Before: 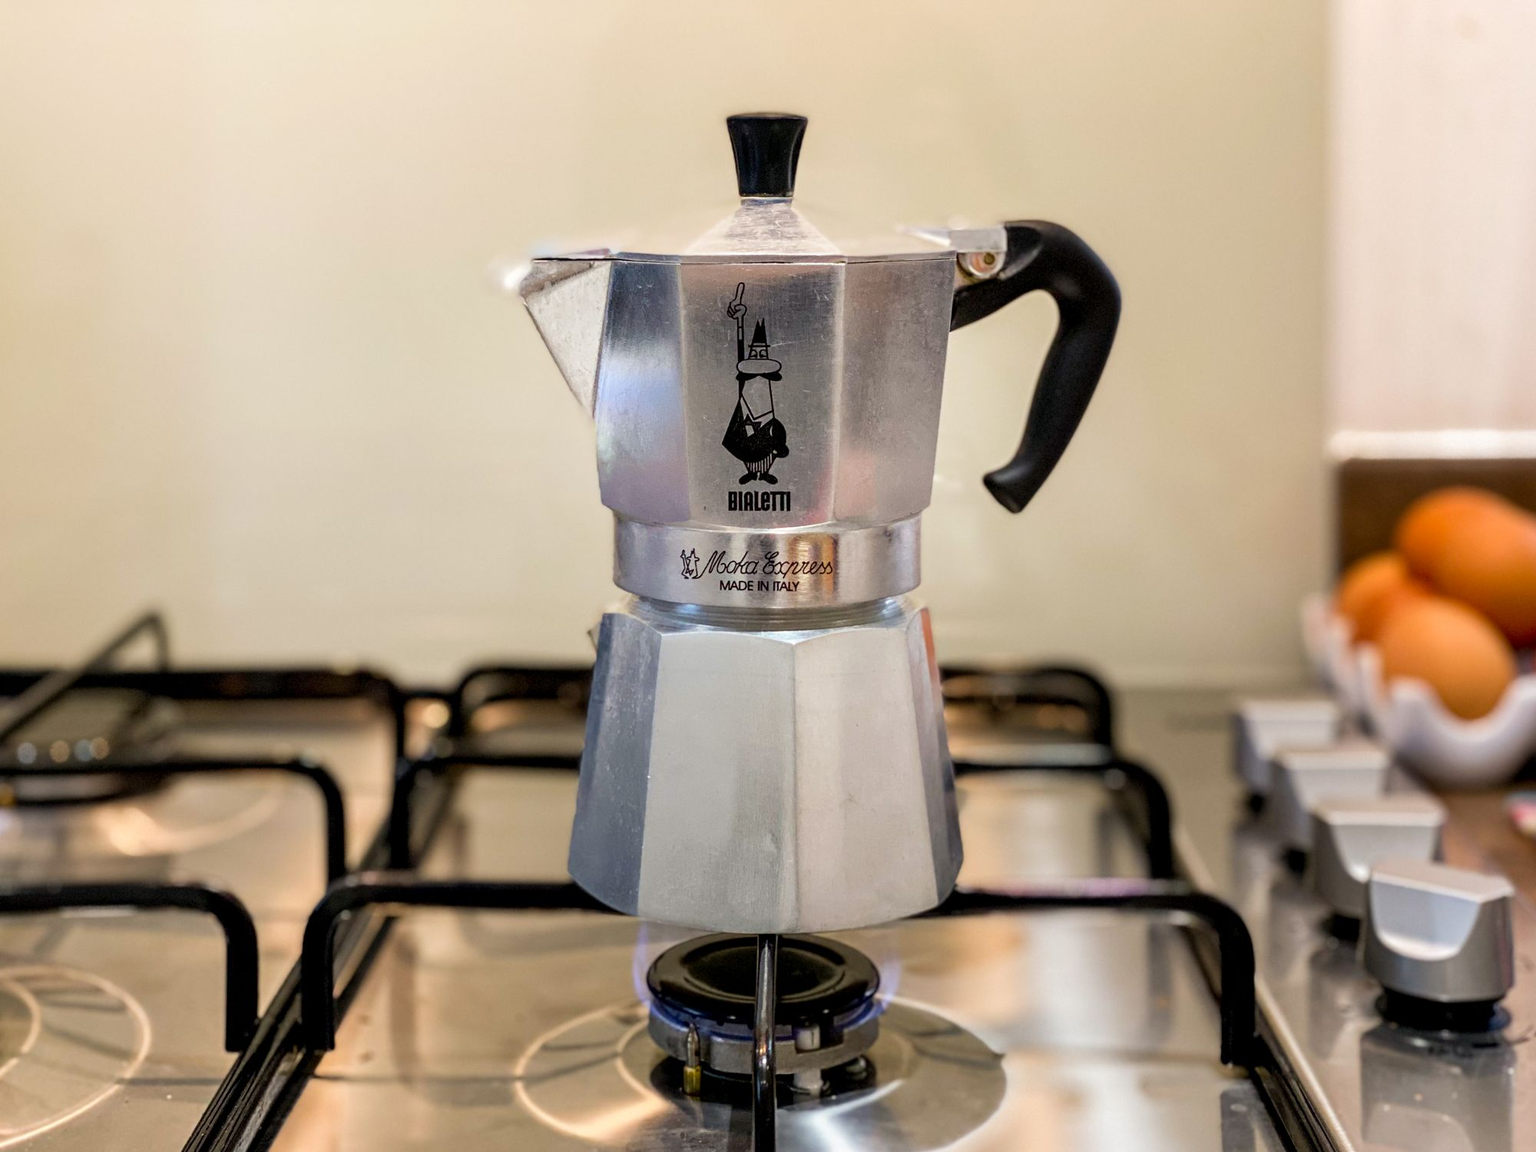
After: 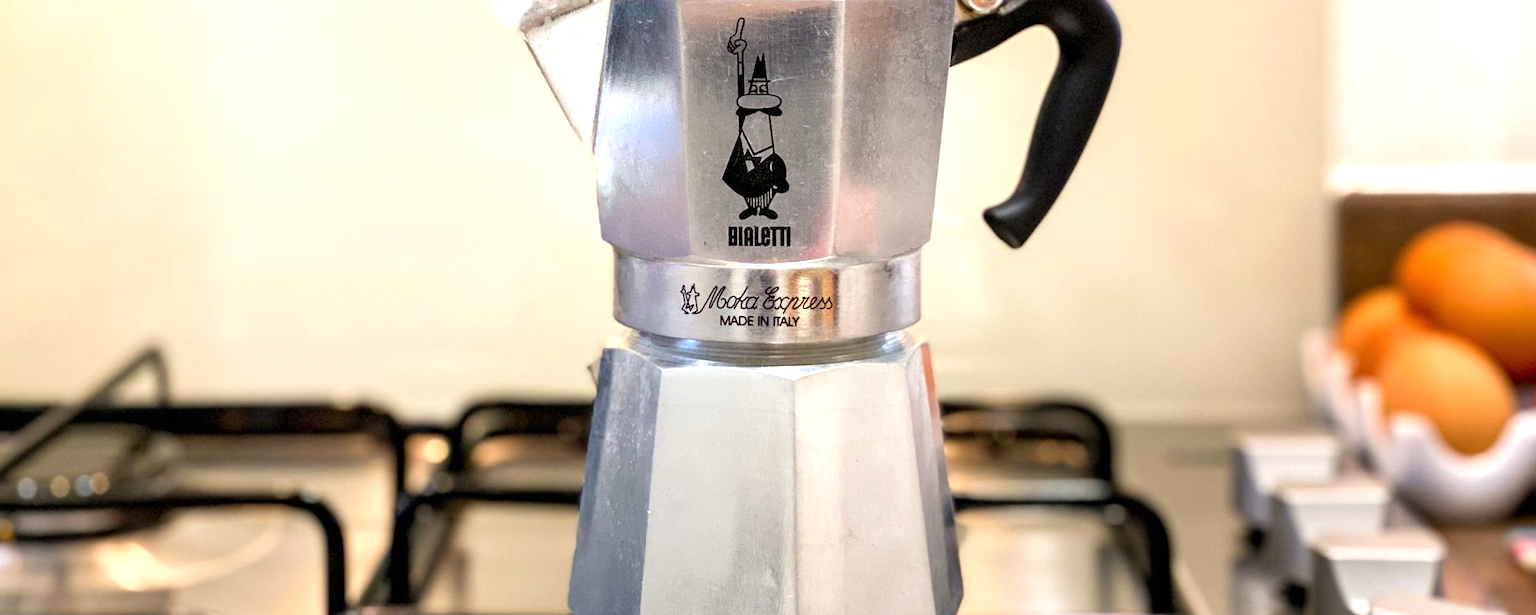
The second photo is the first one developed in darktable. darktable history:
exposure: black level correction 0, exposure 0.7 EV, compensate exposure bias true, compensate highlight preservation false
crop and rotate: top 23.043%, bottom 23.437%
